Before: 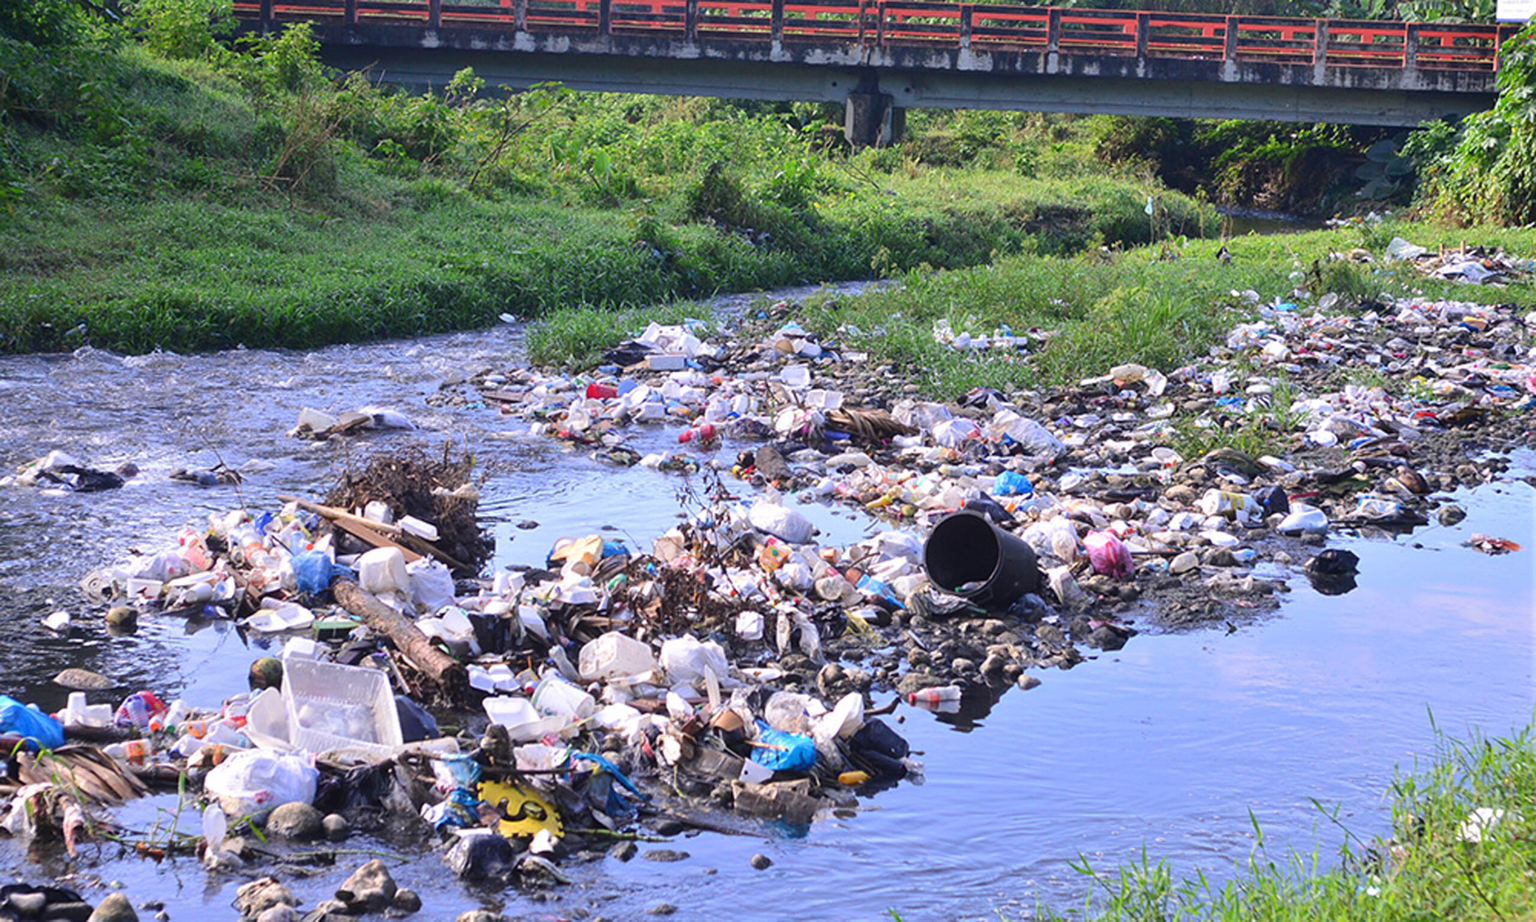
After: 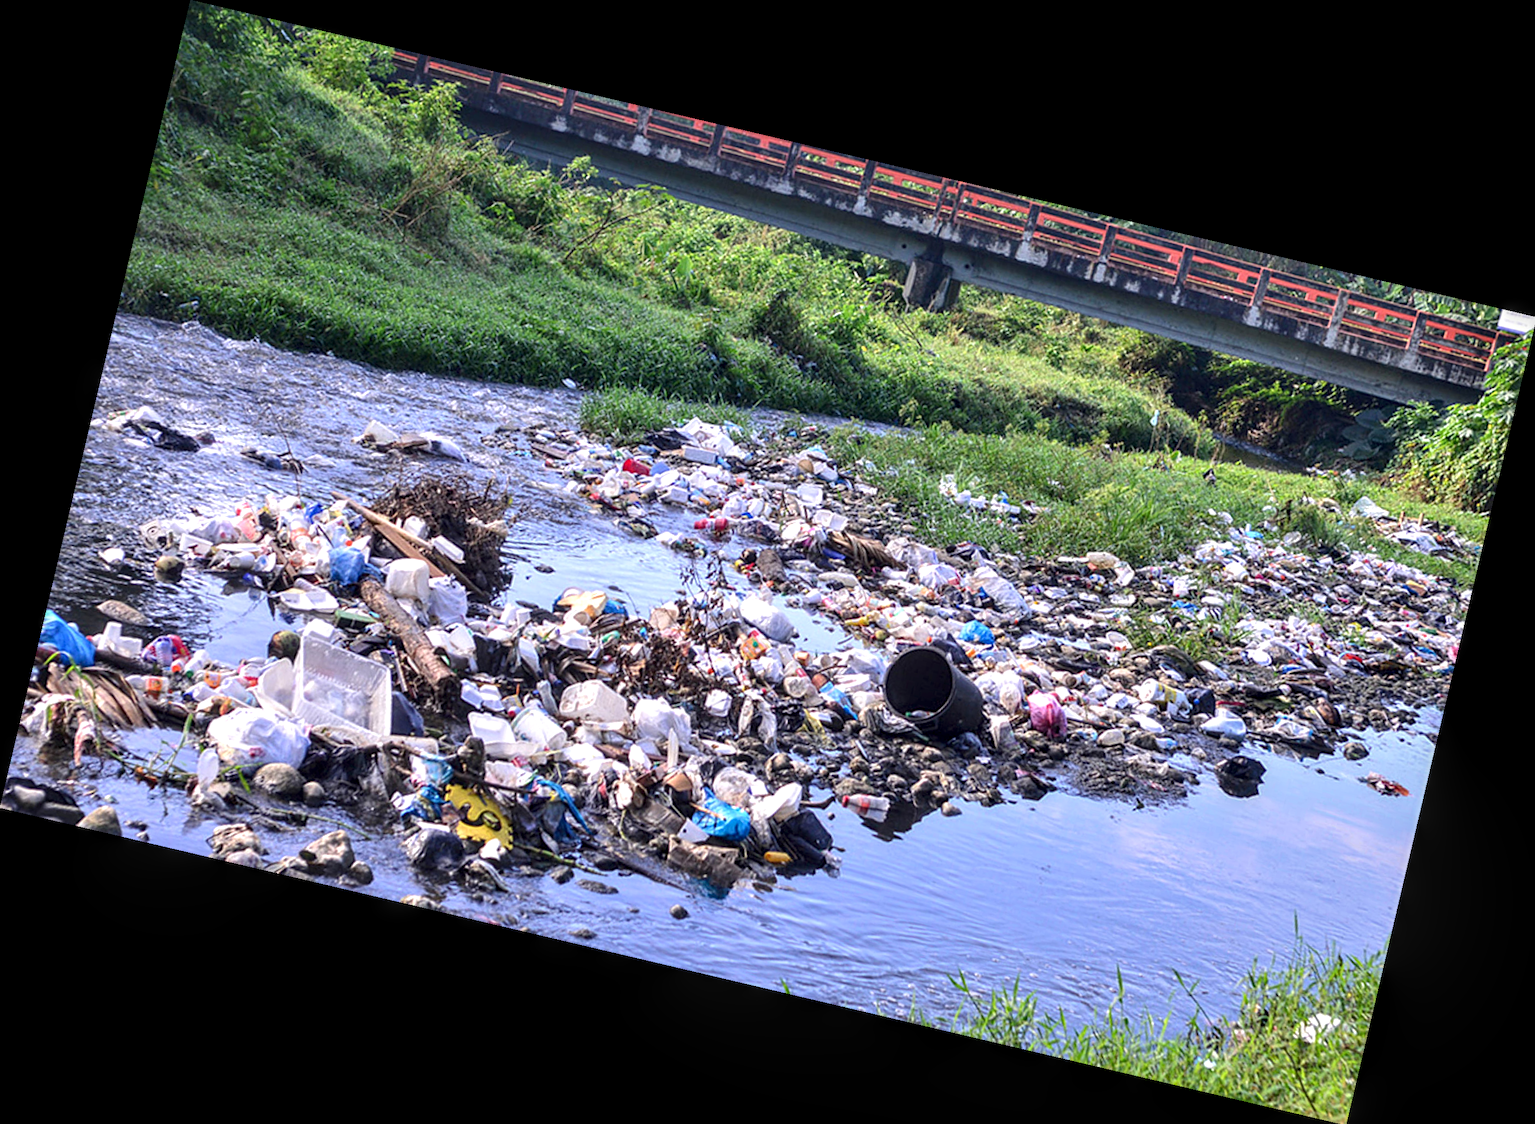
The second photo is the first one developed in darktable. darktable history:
rotate and perspective: rotation 13.27°, automatic cropping off
local contrast: detail 150%
tone equalizer: on, module defaults
